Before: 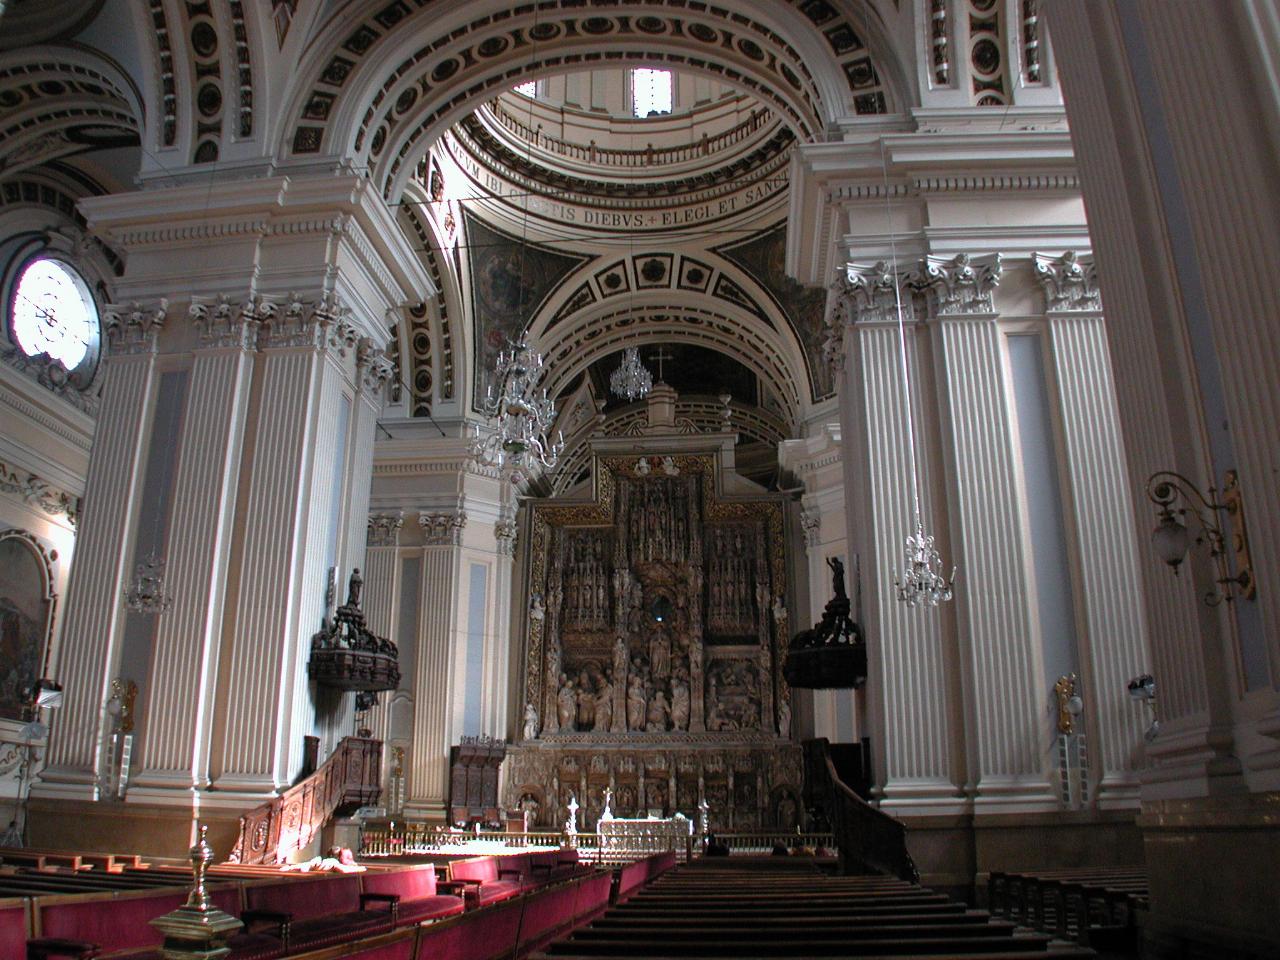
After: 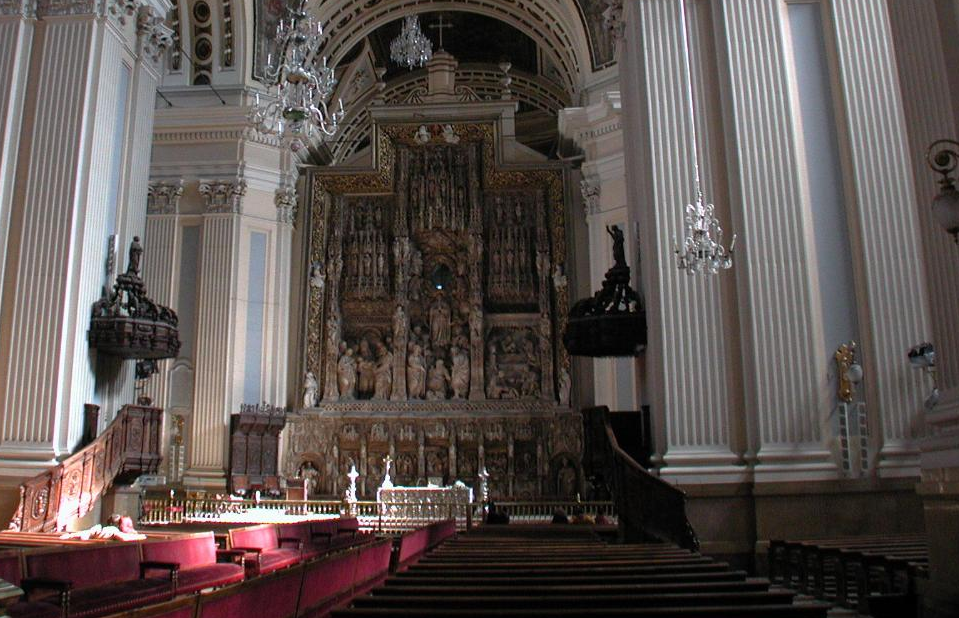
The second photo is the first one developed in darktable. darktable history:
crop and rotate: left 17.191%, top 34.64%, right 7.862%, bottom 0.935%
